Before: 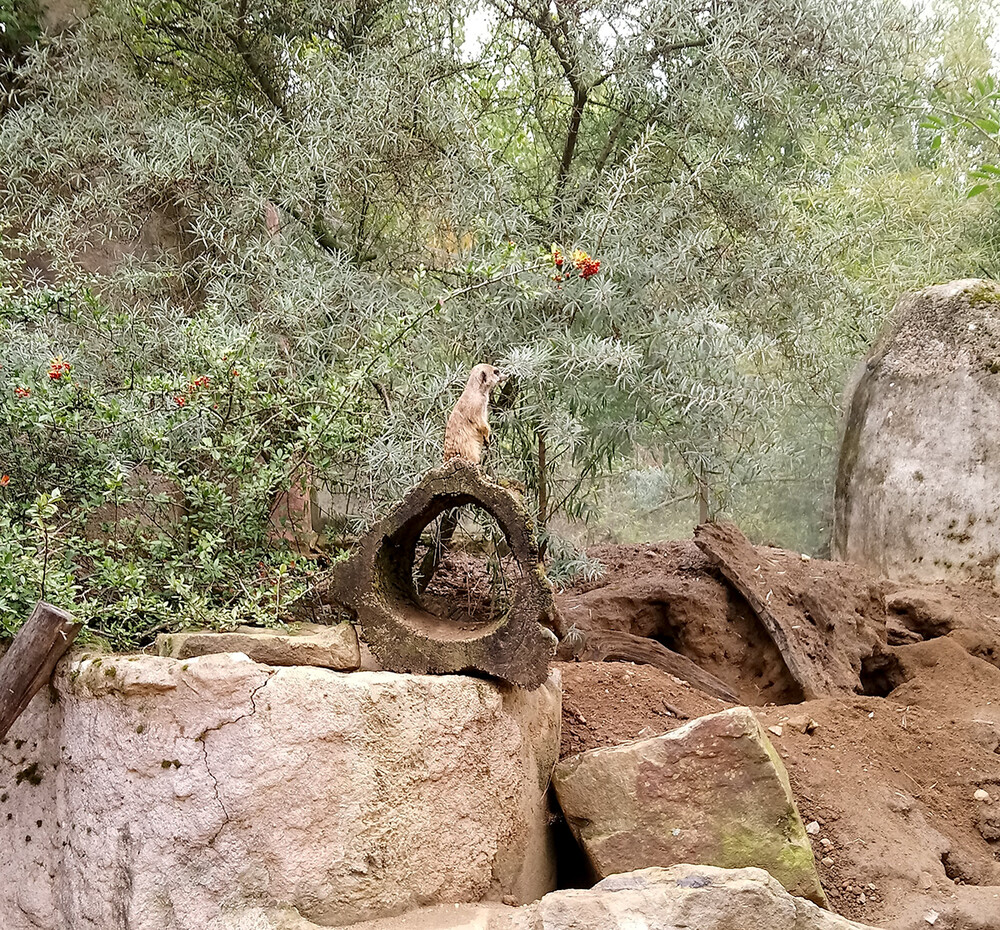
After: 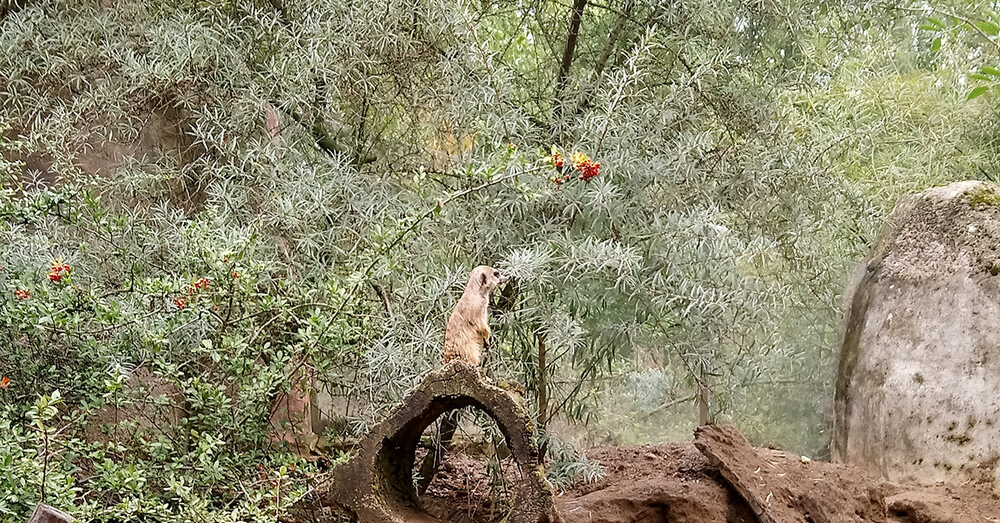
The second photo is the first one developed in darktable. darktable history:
crop and rotate: top 10.583%, bottom 33.14%
